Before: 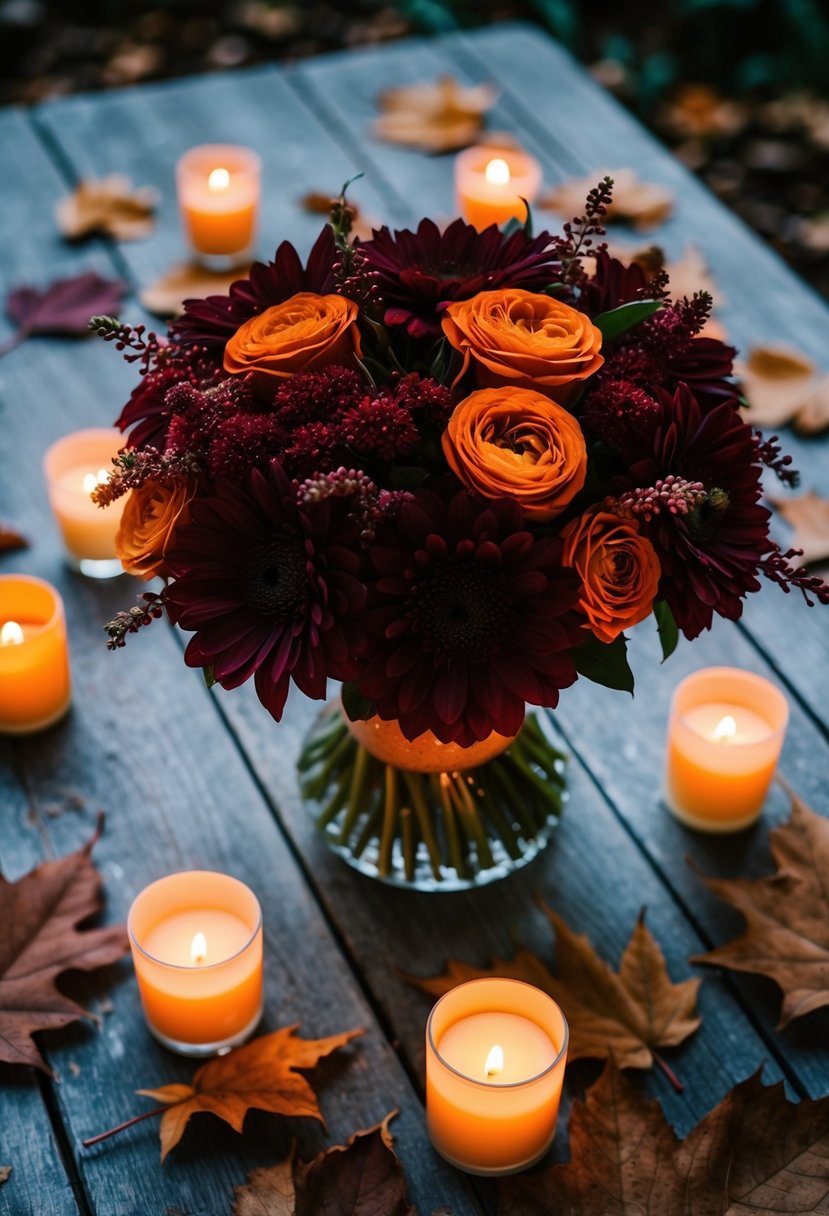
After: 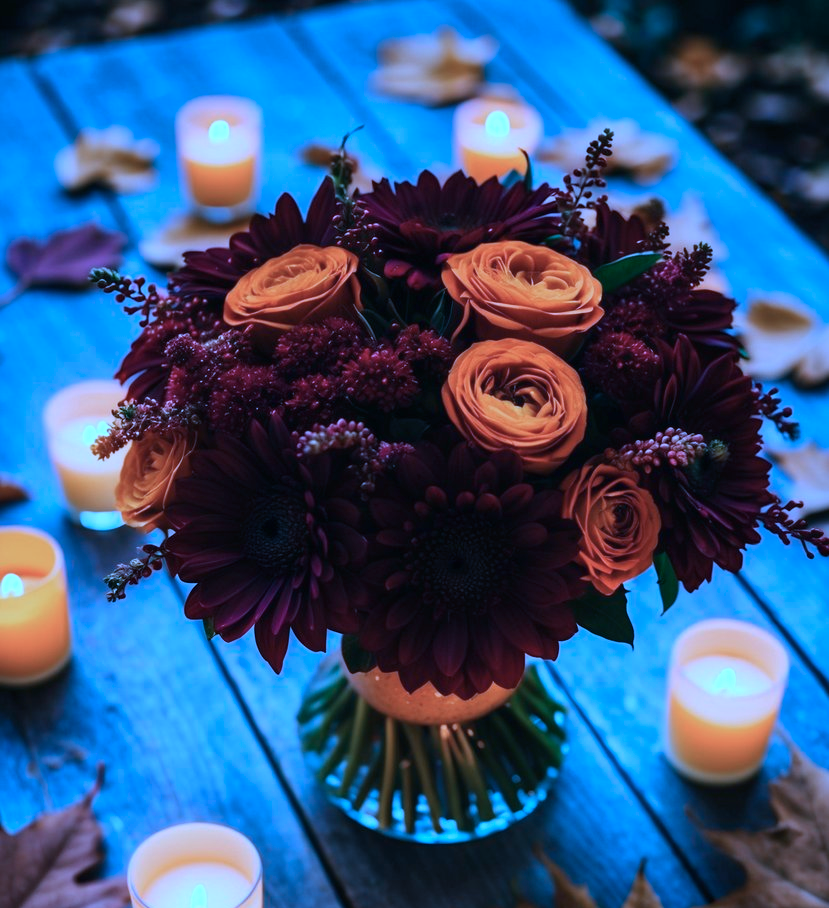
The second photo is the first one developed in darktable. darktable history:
exposure: black level correction -0.001, exposure 0.08 EV, compensate exposure bias true, compensate highlight preservation false
crop: top 3.996%, bottom 21.324%
color calibration: illuminant as shot in camera, x 0.462, y 0.418, temperature 2673.4 K
